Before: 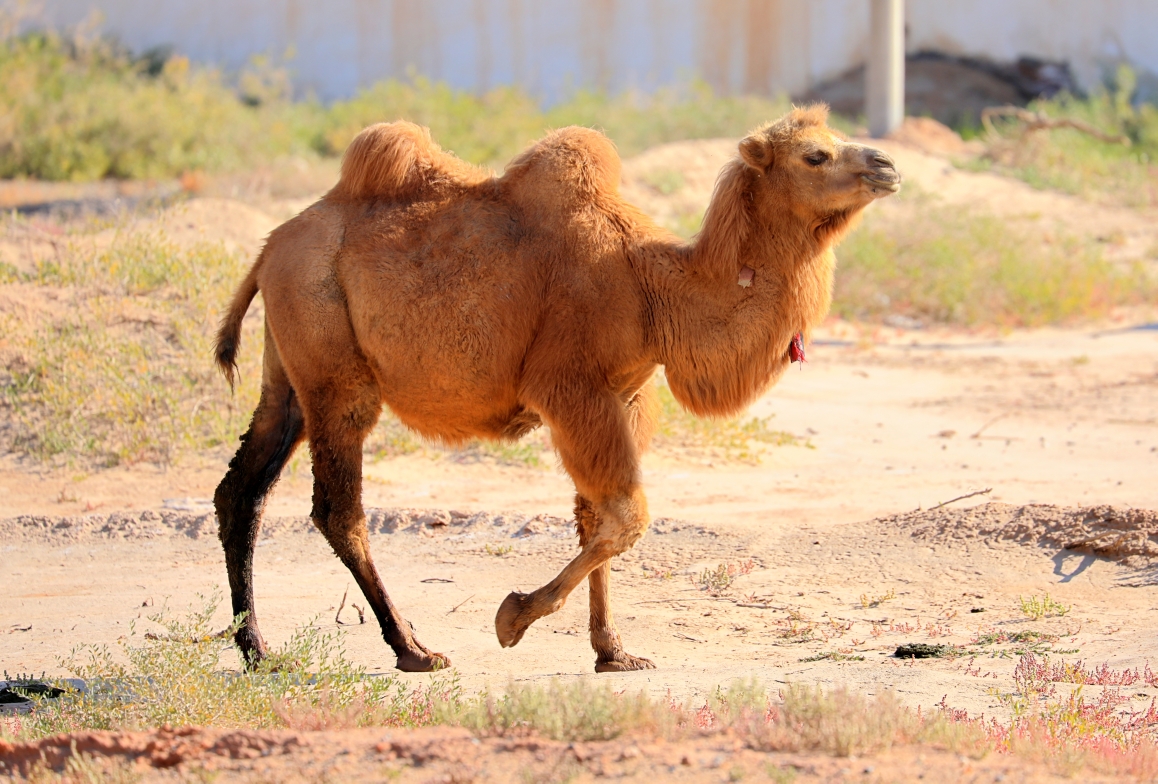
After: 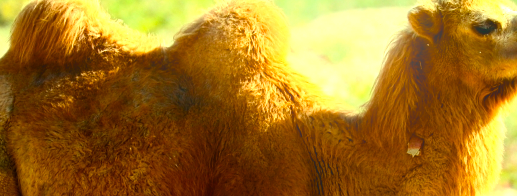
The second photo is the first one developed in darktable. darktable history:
contrast brightness saturation: contrast 0.12, brightness -0.12, saturation 0.2
bloom: size 15%, threshold 97%, strength 7%
color balance rgb: shadows lift › luminance -7.7%, shadows lift › chroma 2.13%, shadows lift › hue 165.27°, power › luminance -7.77%, power › chroma 1.1%, power › hue 215.88°, highlights gain › luminance 15.15%, highlights gain › chroma 7%, highlights gain › hue 125.57°, global offset › luminance -0.33%, global offset › chroma 0.11%, global offset › hue 165.27°, perceptual saturation grading › global saturation 24.42%, perceptual saturation grading › highlights -24.42%, perceptual saturation grading › mid-tones 24.42%, perceptual saturation grading › shadows 40%, perceptual brilliance grading › global brilliance -5%, perceptual brilliance grading › highlights 24.42%, perceptual brilliance grading › mid-tones 7%, perceptual brilliance grading › shadows -5%
crop: left 28.64%, top 16.832%, right 26.637%, bottom 58.055%
